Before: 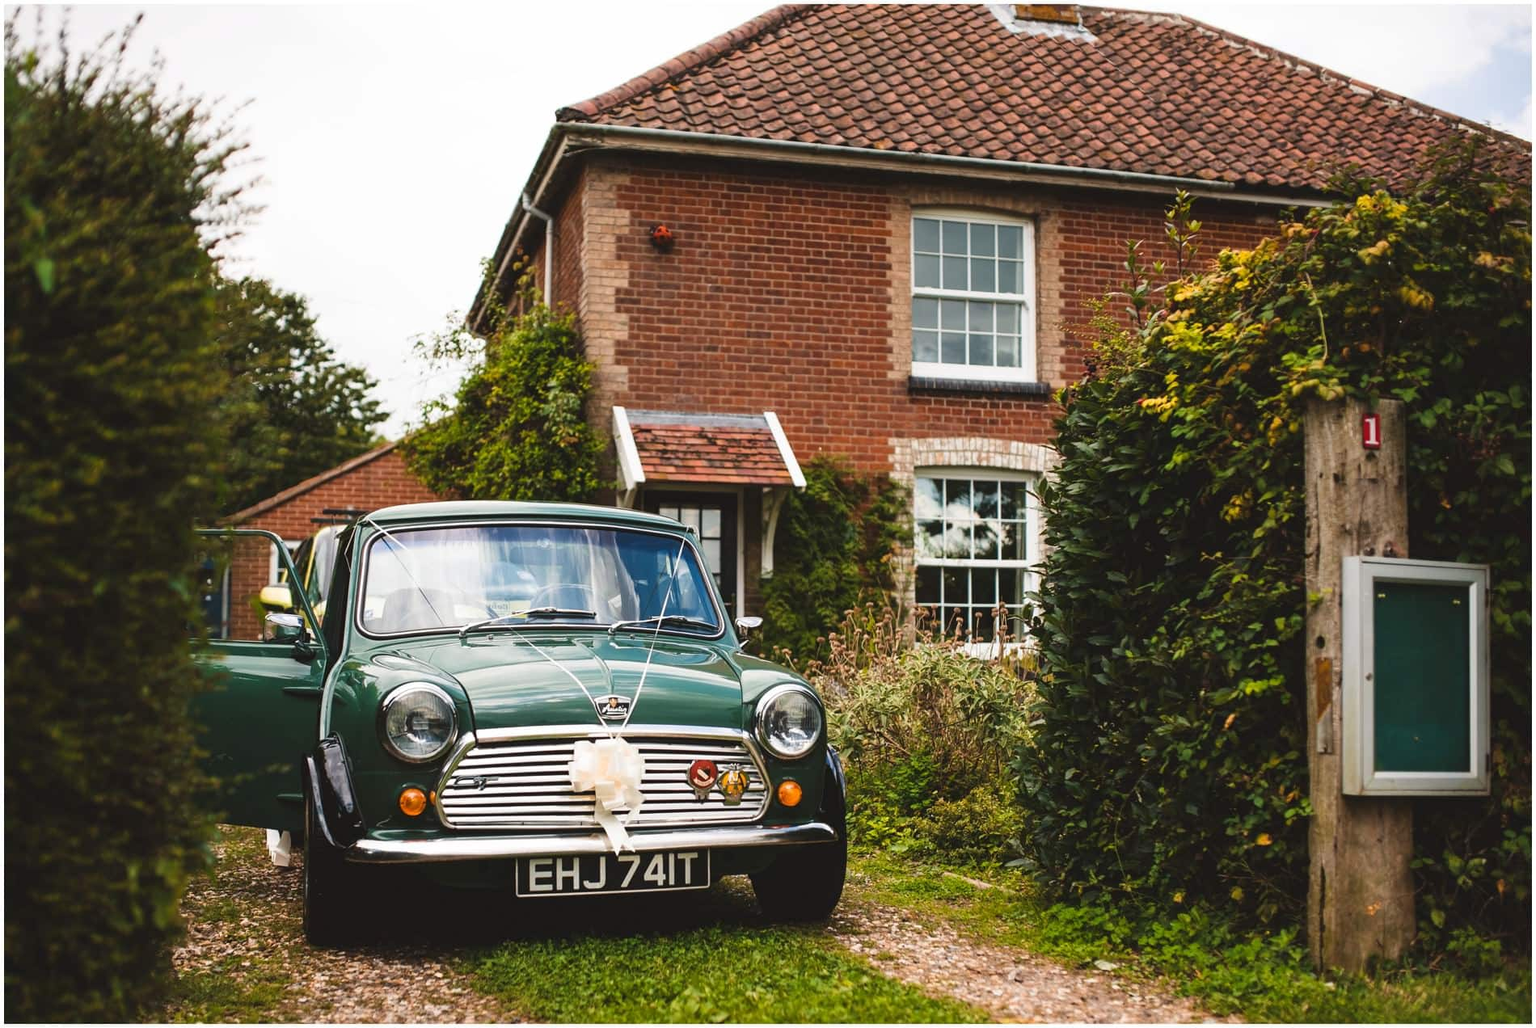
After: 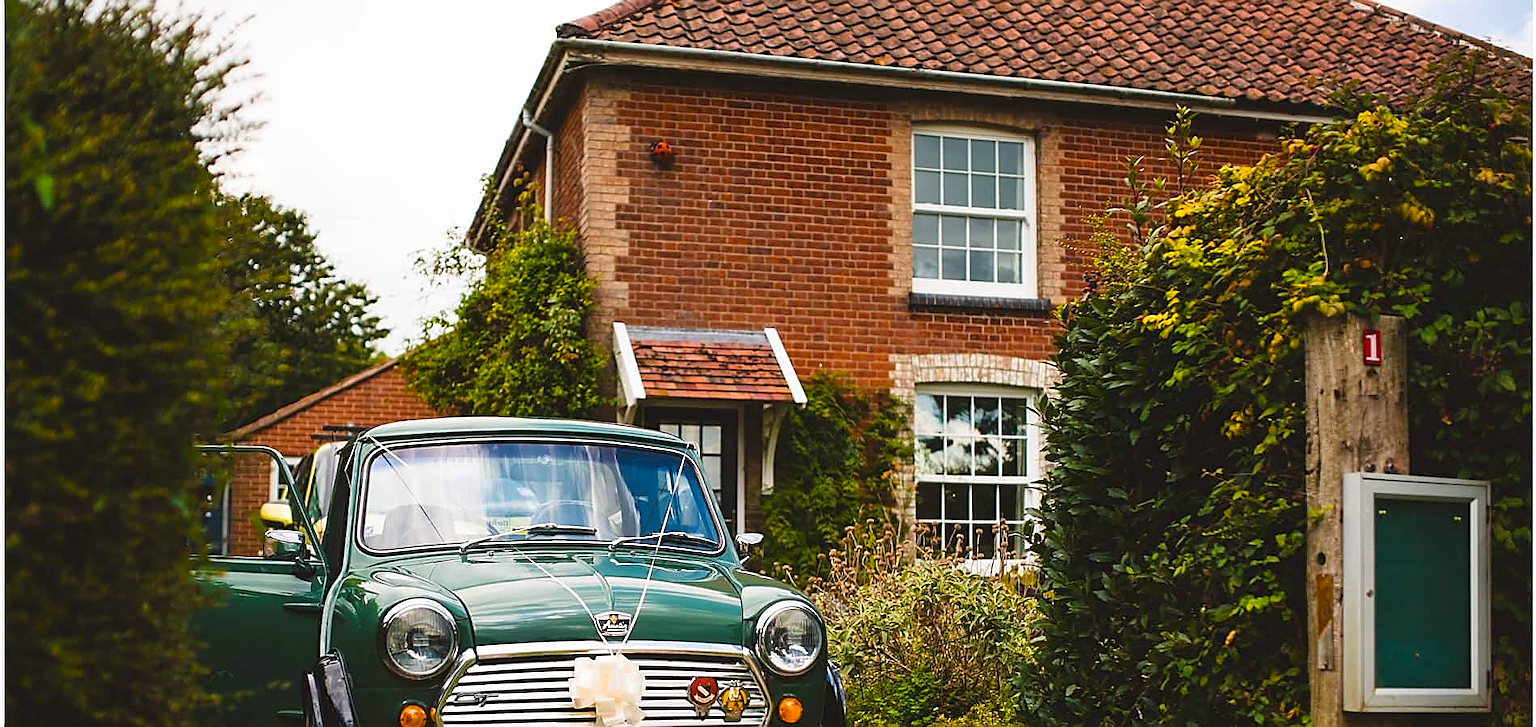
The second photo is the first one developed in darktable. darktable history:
color balance rgb: perceptual saturation grading › global saturation 20%, global vibrance 20%
sharpen: radius 1.4, amount 1.25, threshold 0.7
crop and rotate: top 8.293%, bottom 20.996%
